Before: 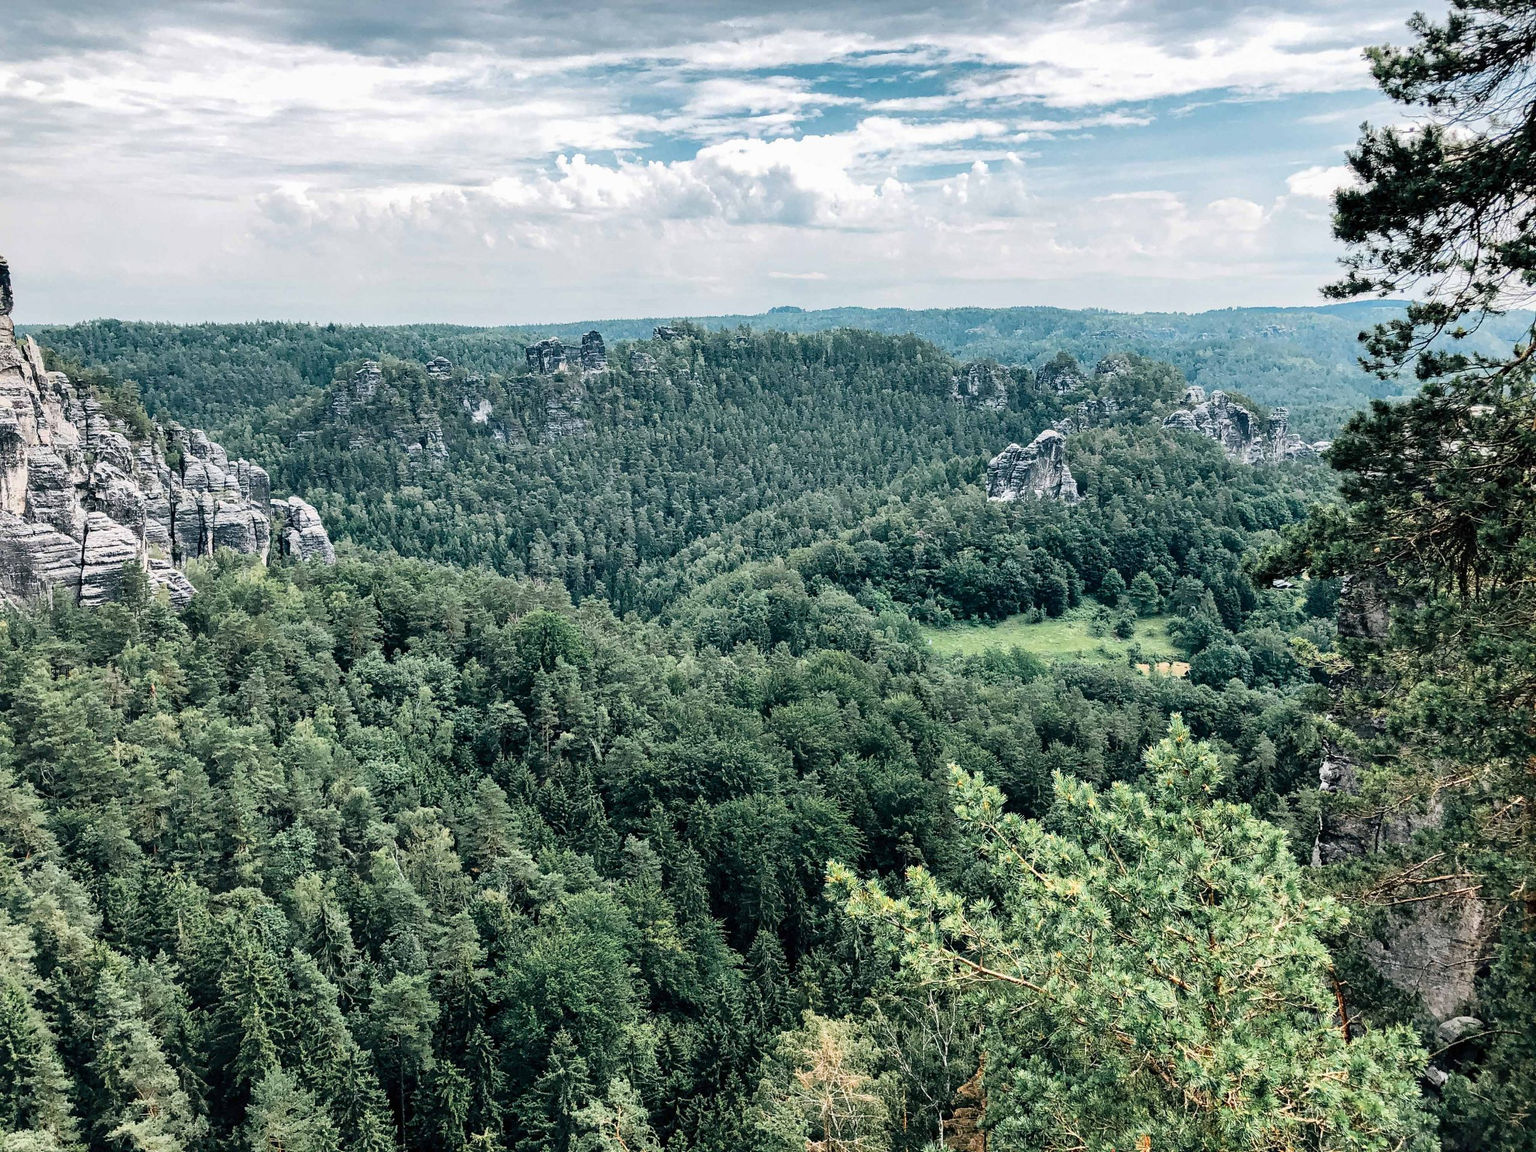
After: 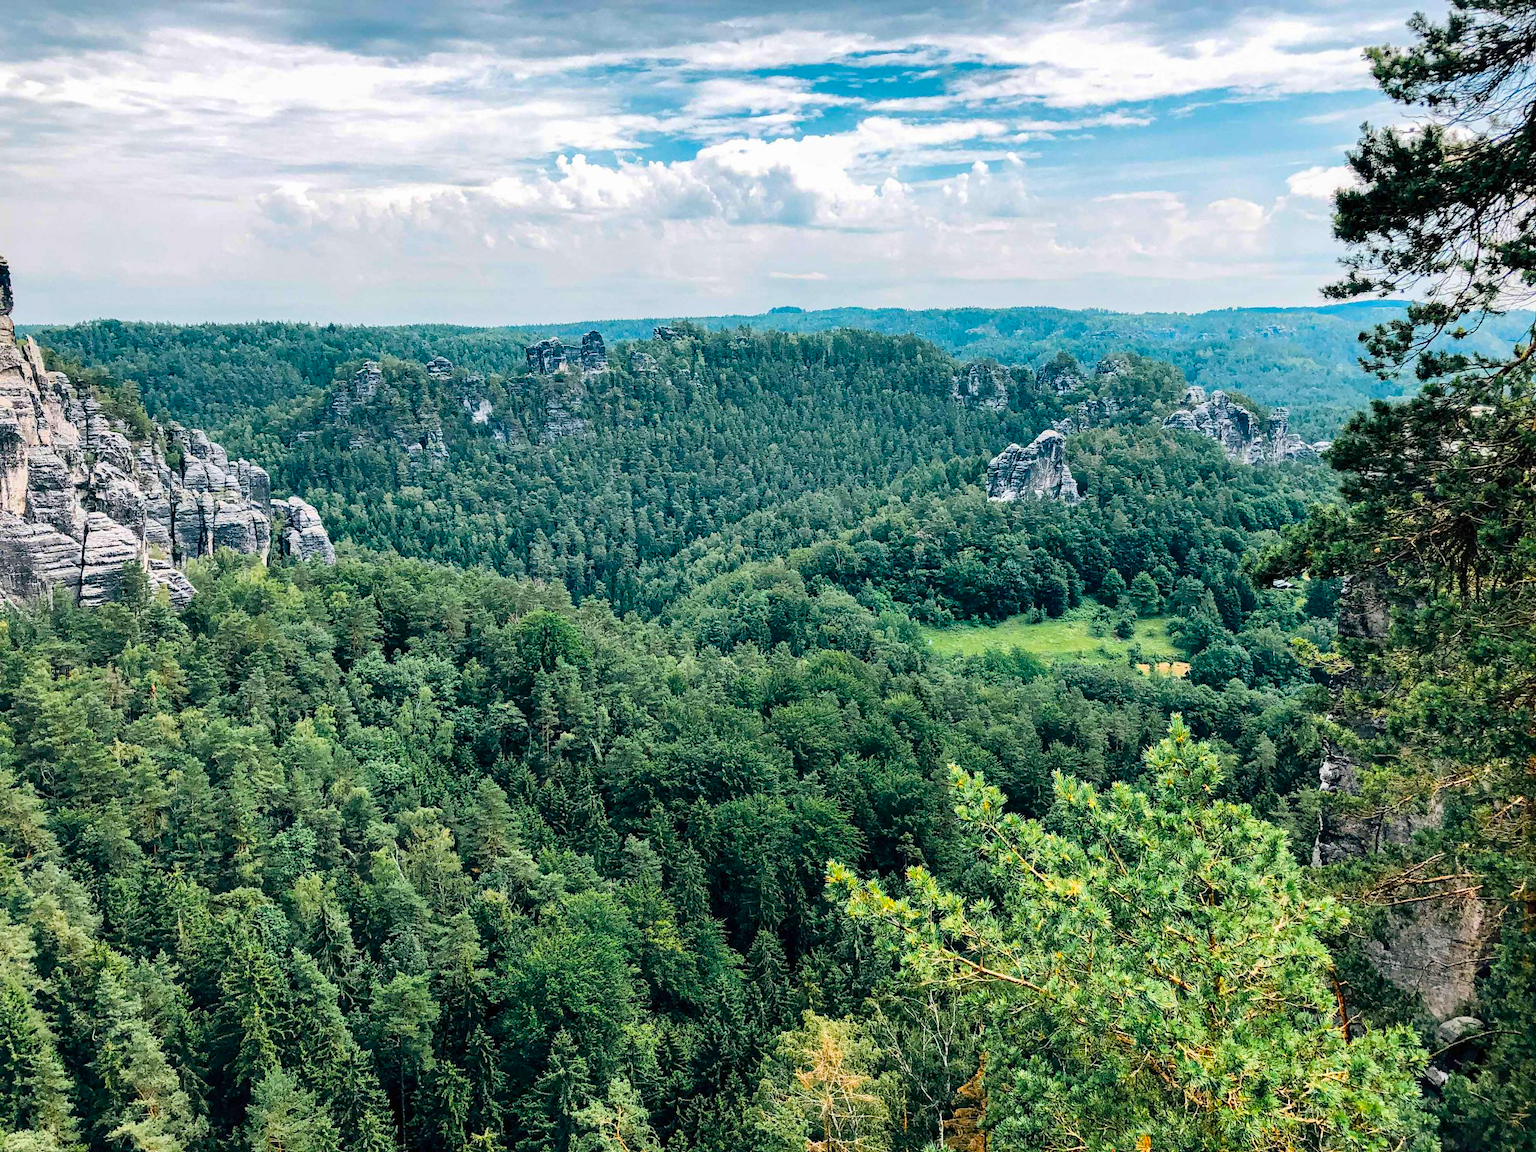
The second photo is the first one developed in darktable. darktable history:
color balance rgb: linear chroma grading › global chroma 25.028%, perceptual saturation grading › global saturation 30.442%, global vibrance 20%
tone equalizer: edges refinement/feathering 500, mask exposure compensation -1.57 EV, preserve details no
